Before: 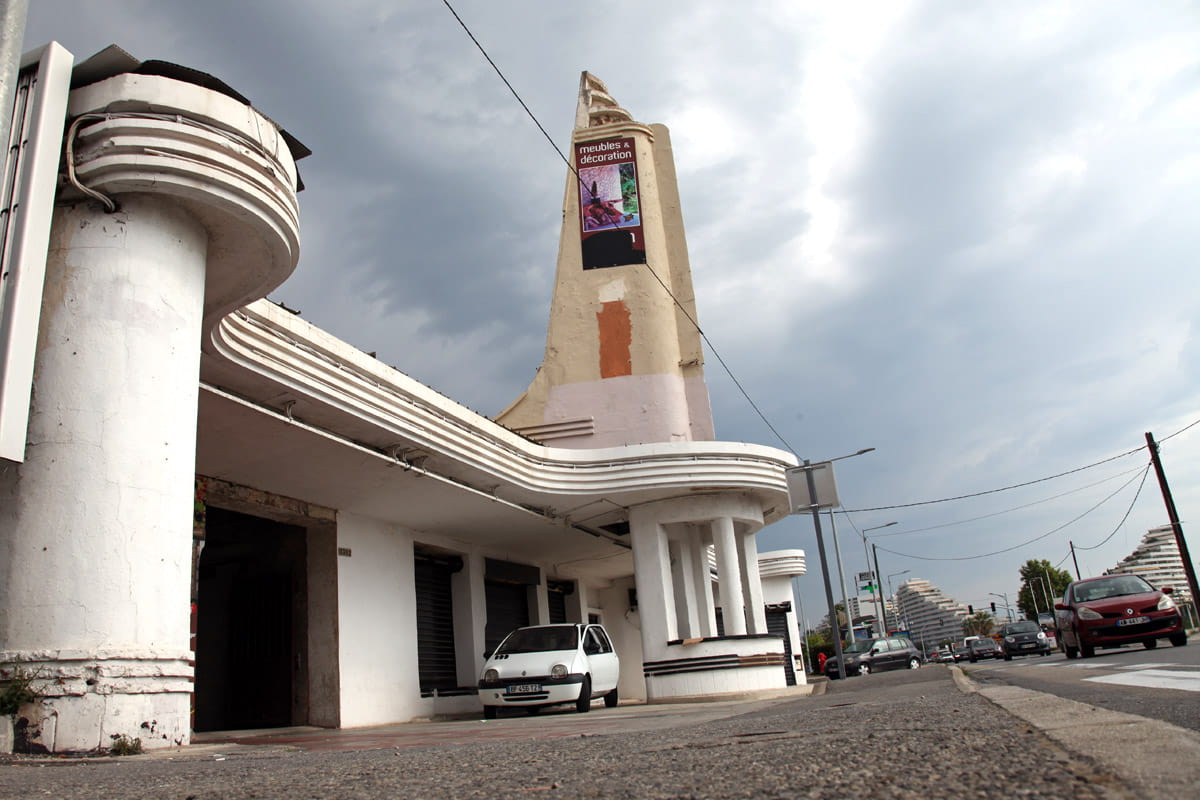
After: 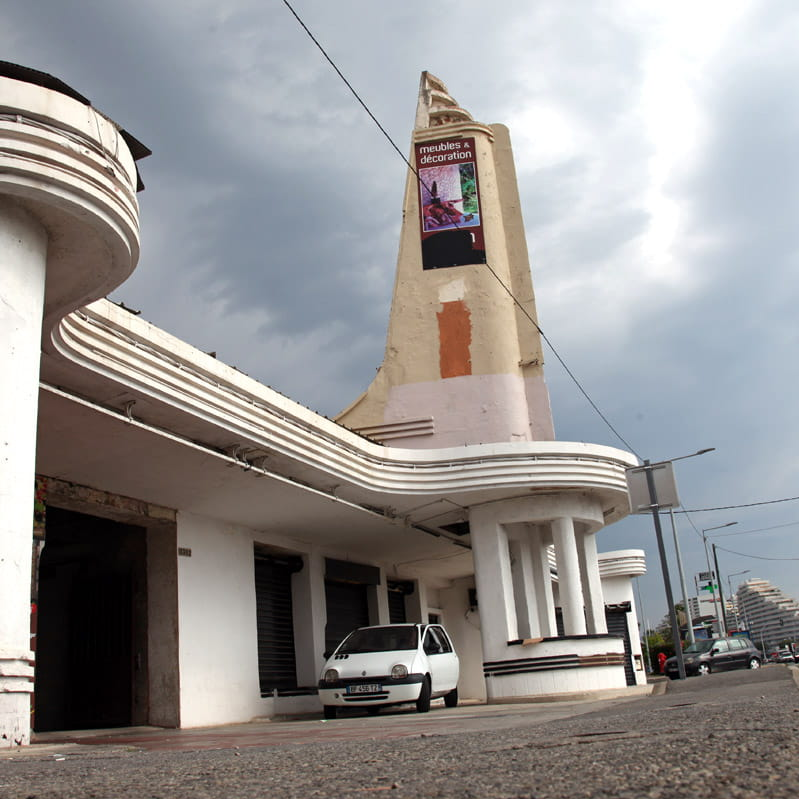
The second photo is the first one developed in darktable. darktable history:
crop and rotate: left 13.36%, right 20.056%
